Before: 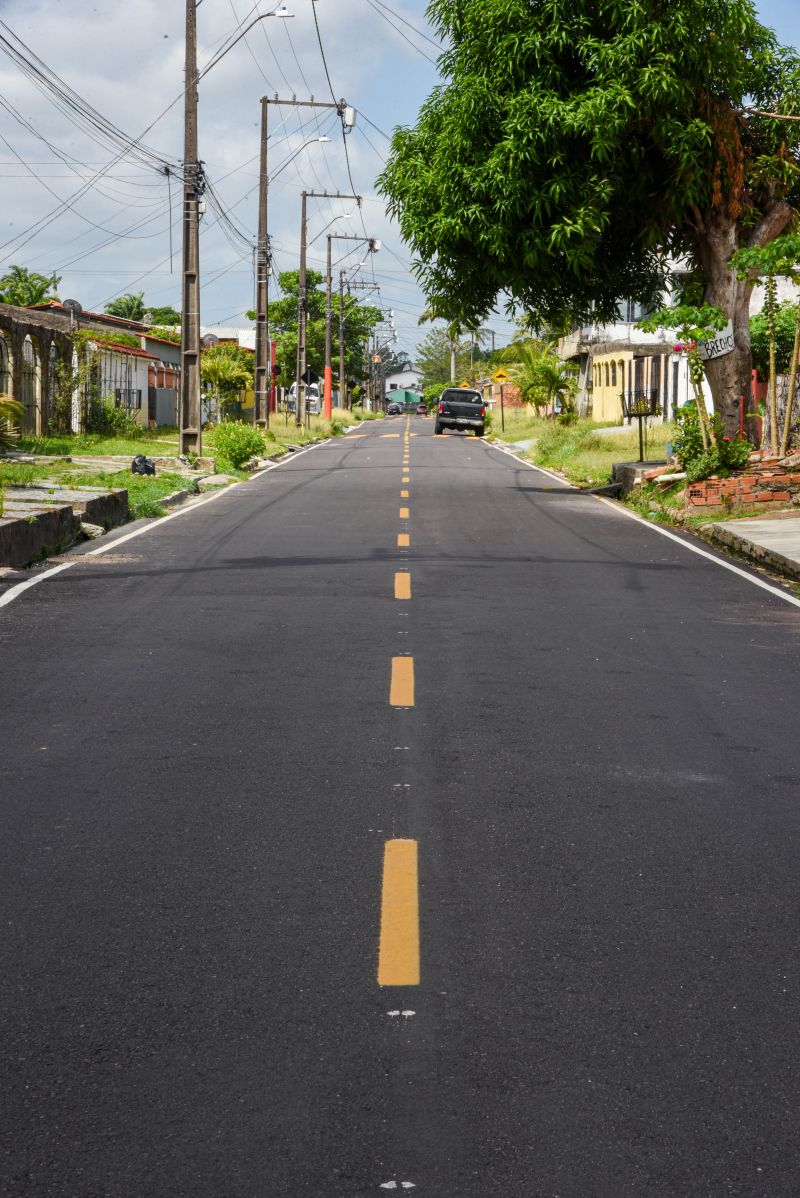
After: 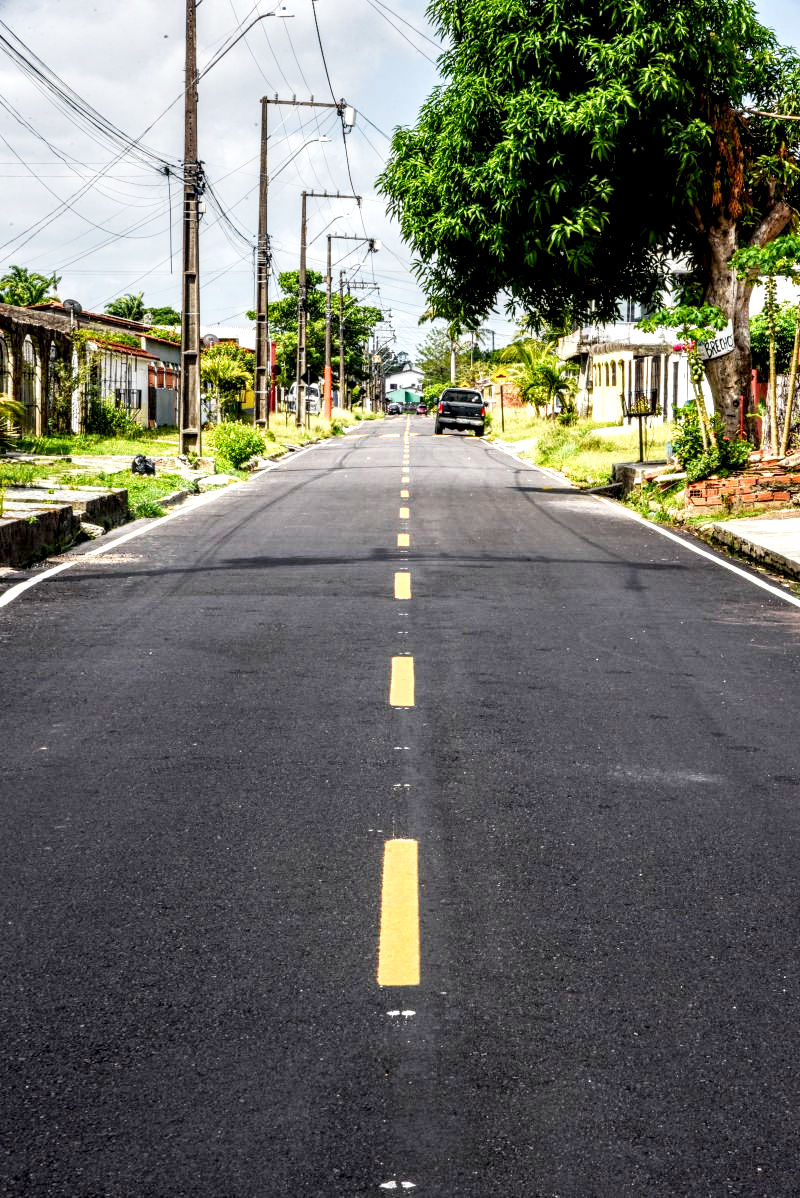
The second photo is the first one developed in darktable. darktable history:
tone curve: curves: ch0 [(0, 0) (0.082, 0.02) (0.129, 0.078) (0.275, 0.301) (0.67, 0.809) (1, 1)], preserve colors none
local contrast: highlights 65%, shadows 54%, detail 169%, midtone range 0.52
